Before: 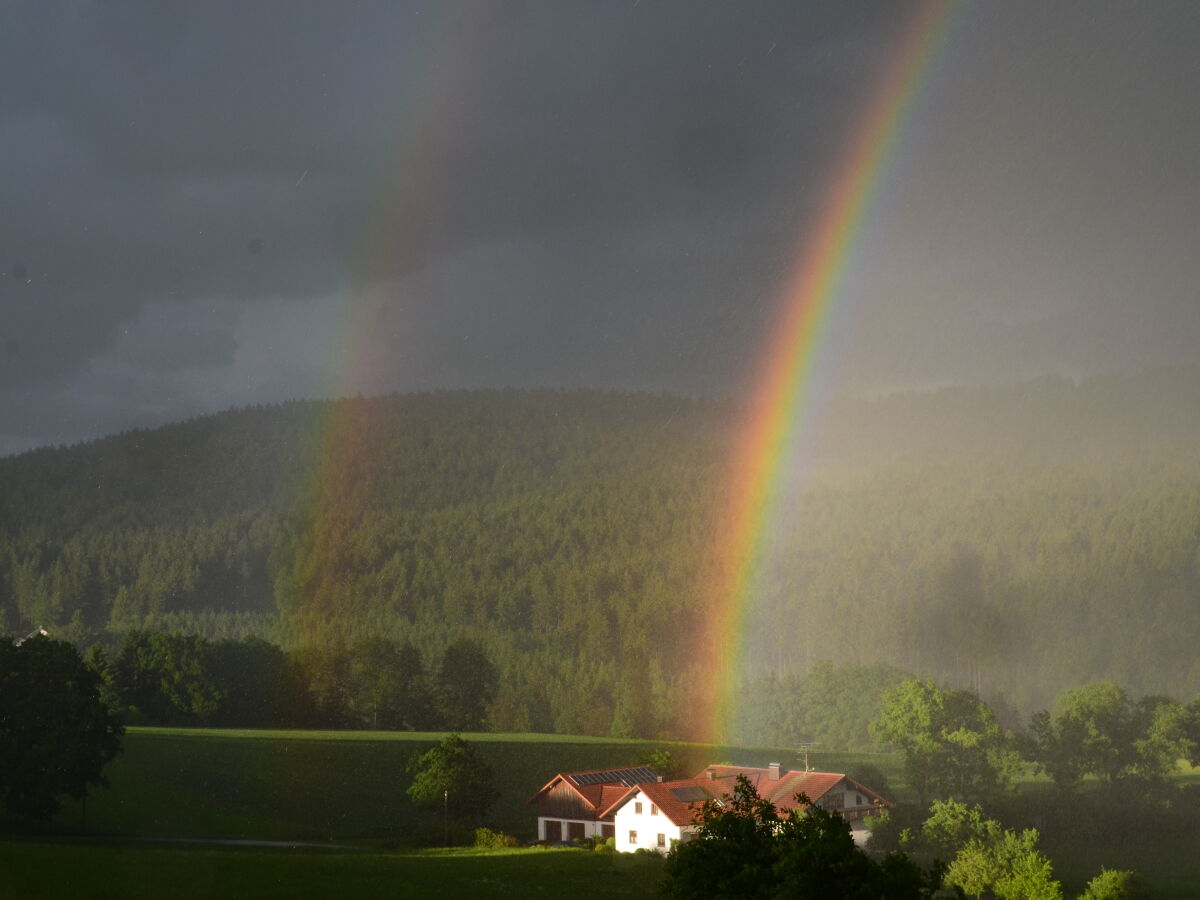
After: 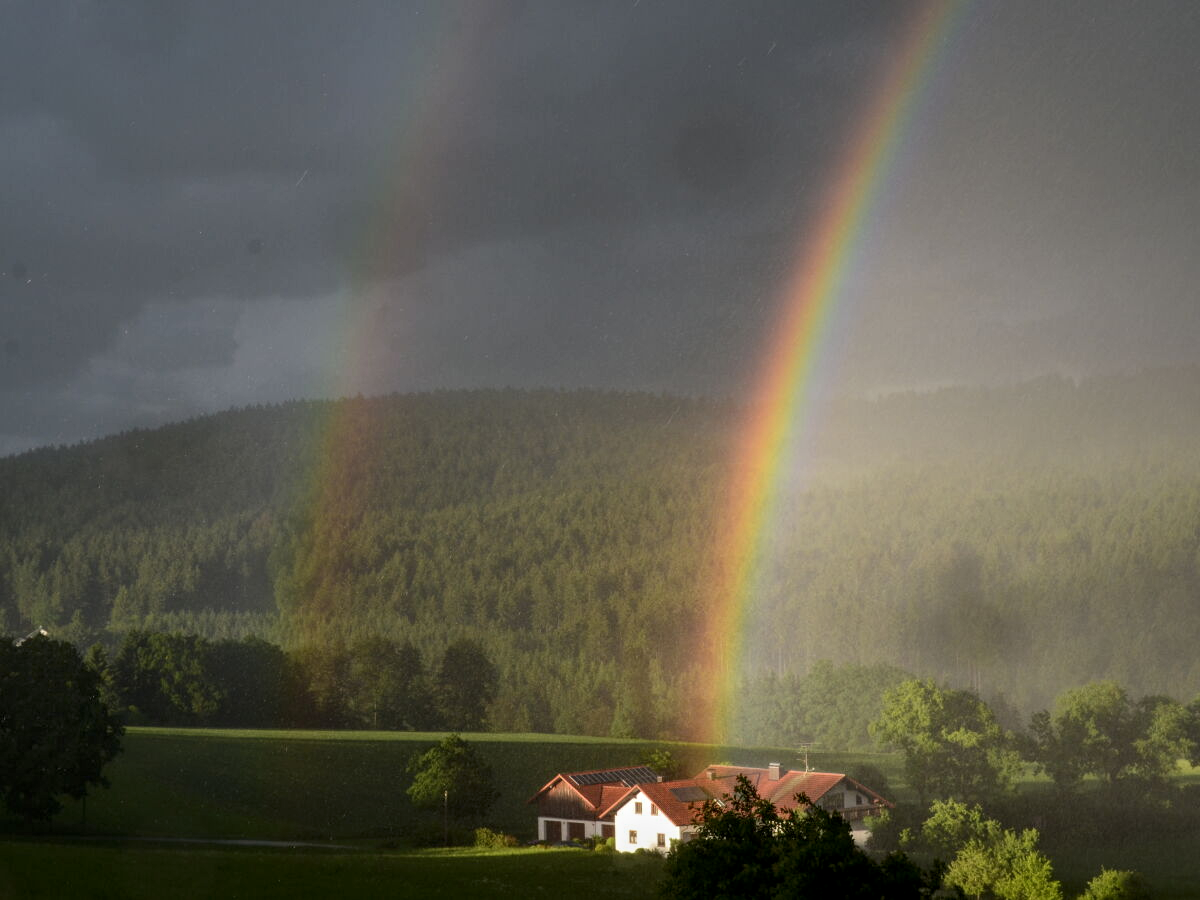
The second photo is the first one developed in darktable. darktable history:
local contrast: detail 130%
color zones: curves: ch2 [(0, 0.5) (0.143, 0.5) (0.286, 0.489) (0.415, 0.421) (0.571, 0.5) (0.714, 0.5) (0.857, 0.5) (1, 0.5)]
